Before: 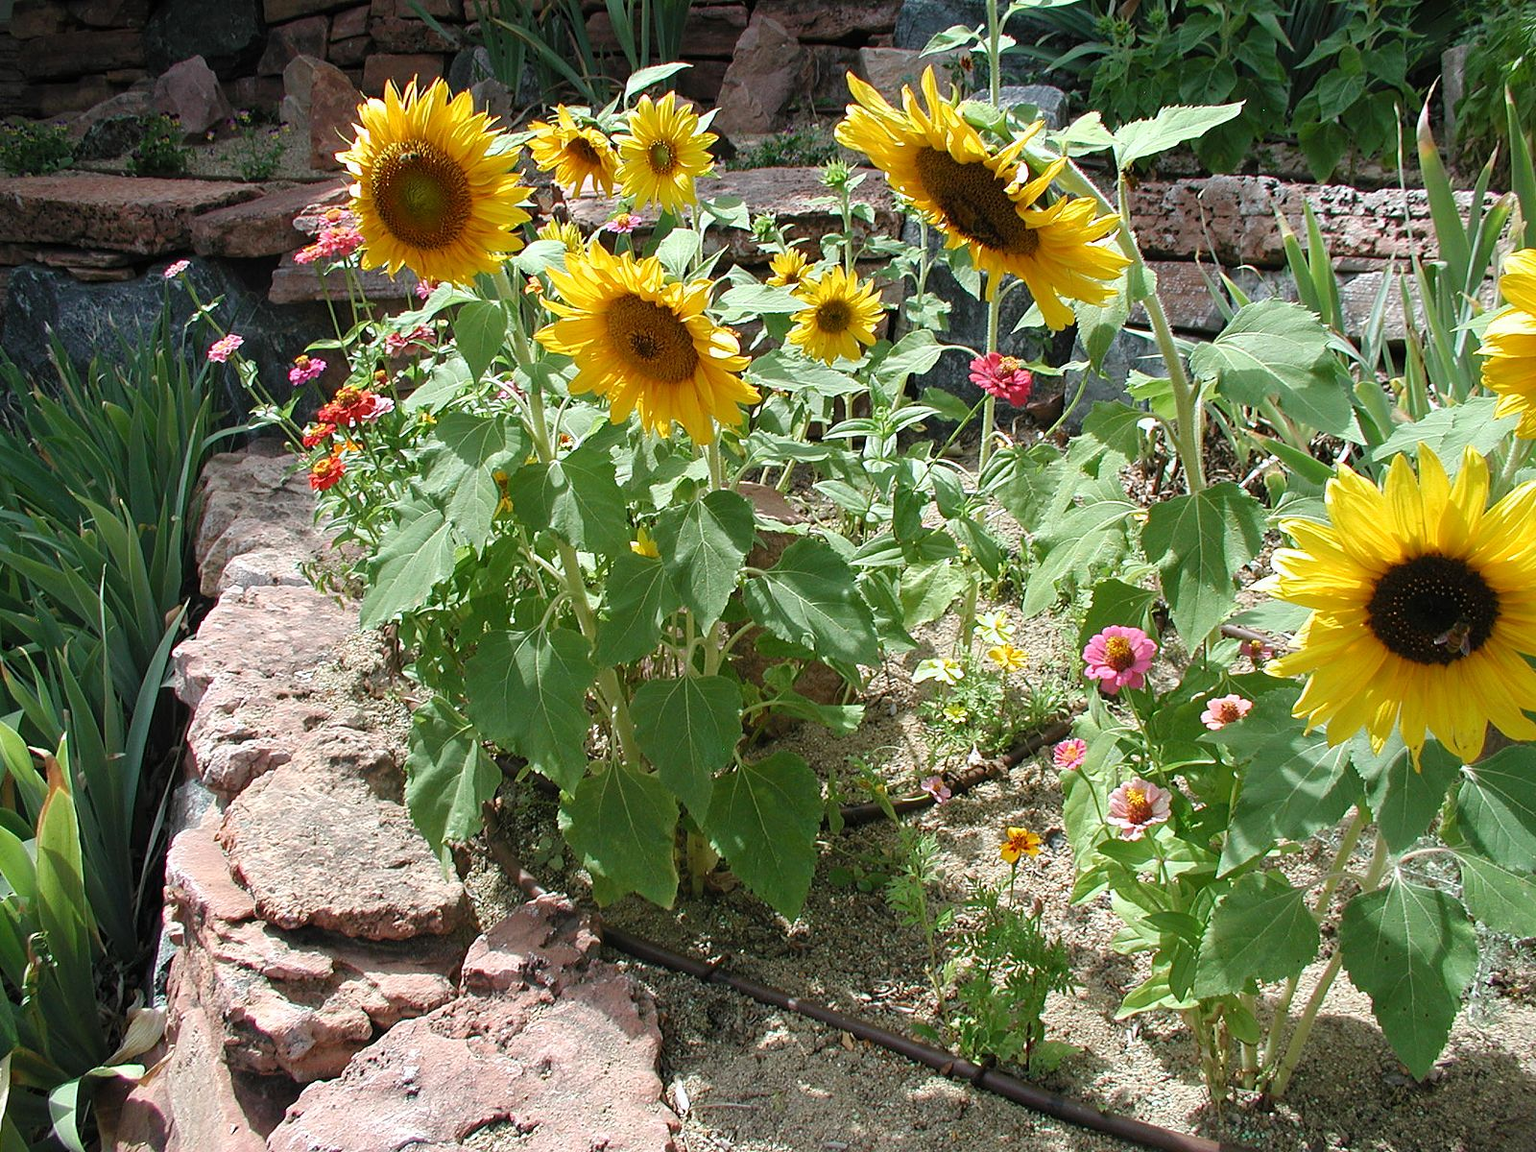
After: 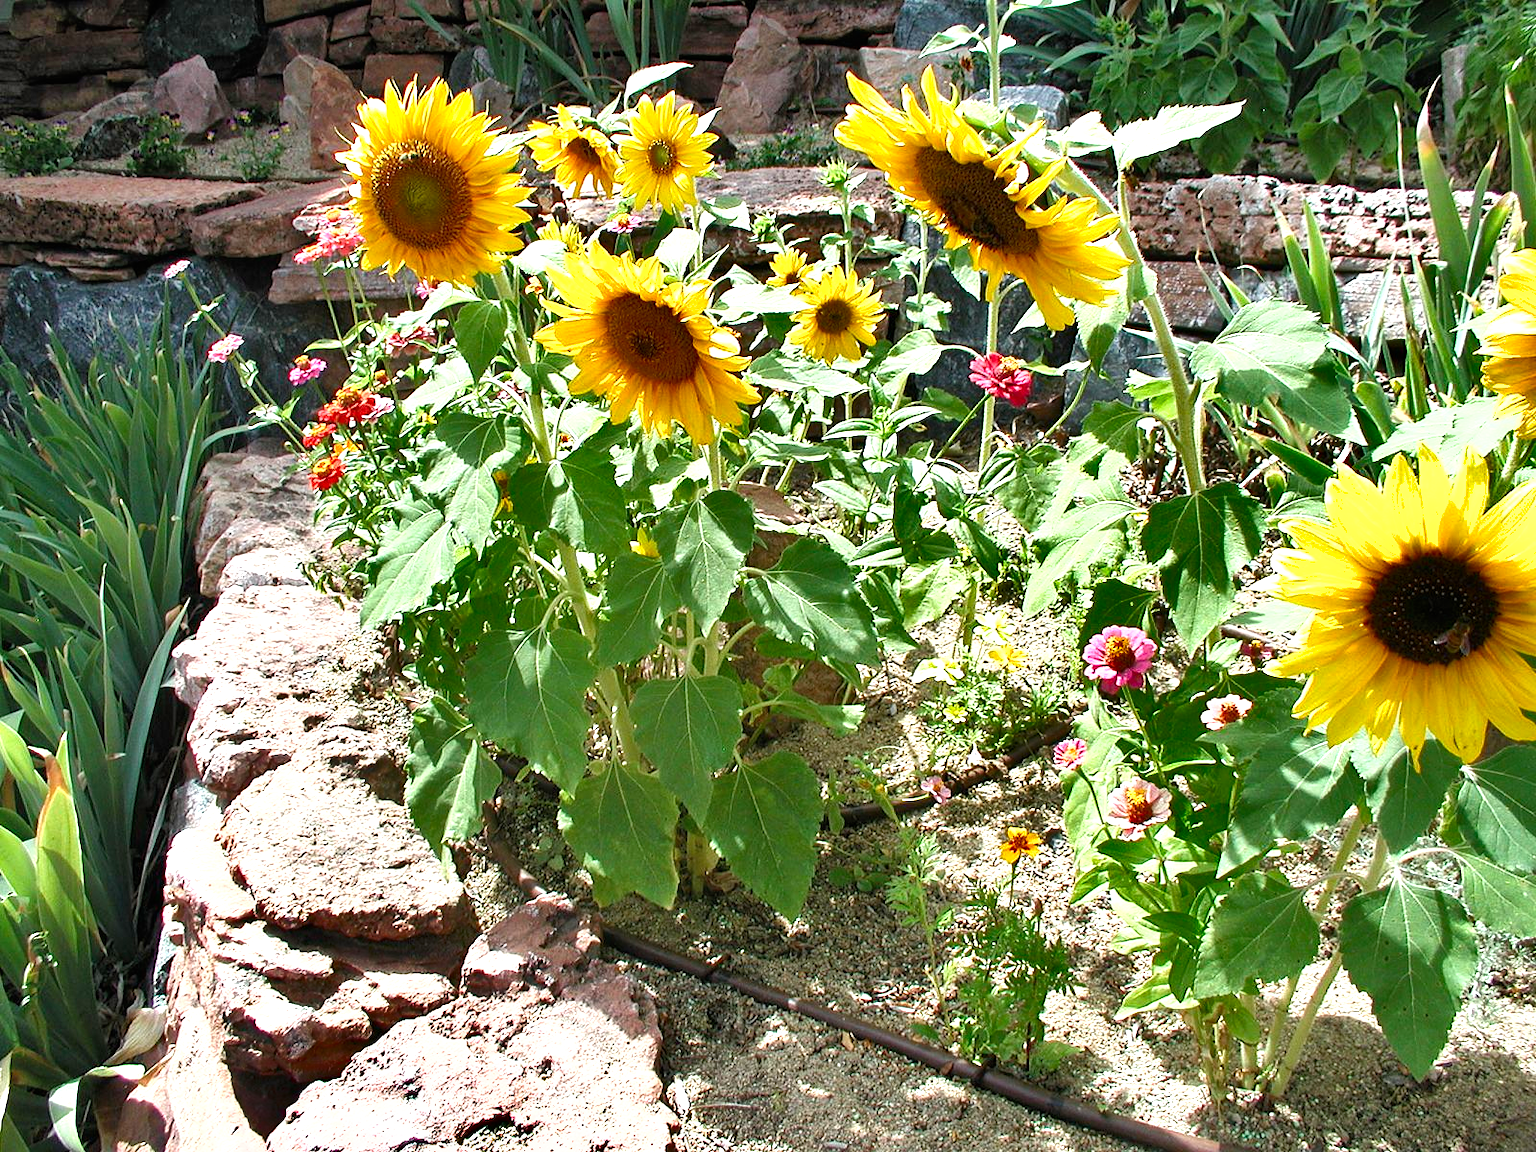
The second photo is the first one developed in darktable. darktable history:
exposure: black level correction 0, exposure 1.106 EV, compensate highlight preservation false
shadows and highlights: white point adjustment -3.46, highlights -63.82, soften with gaussian
